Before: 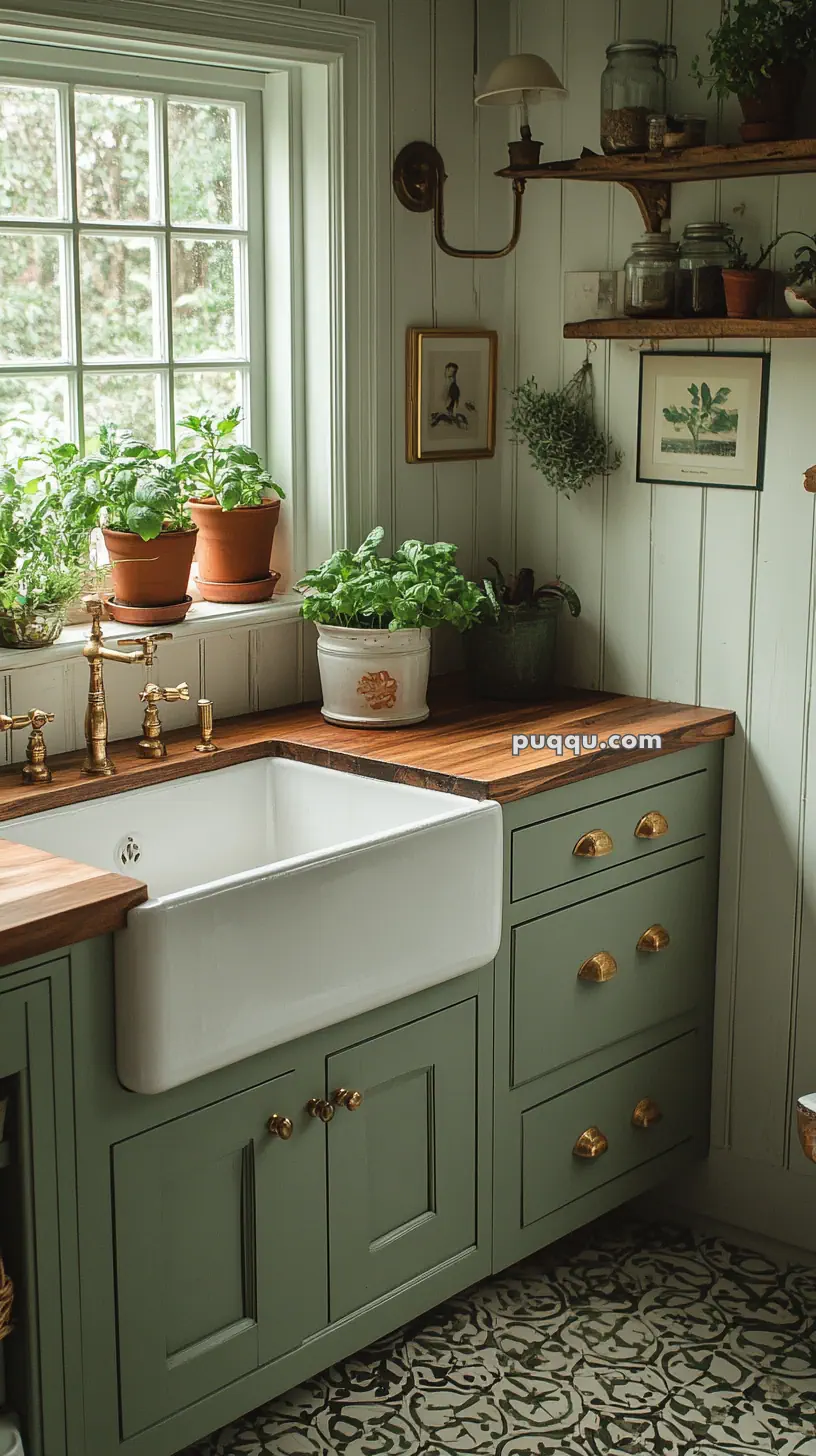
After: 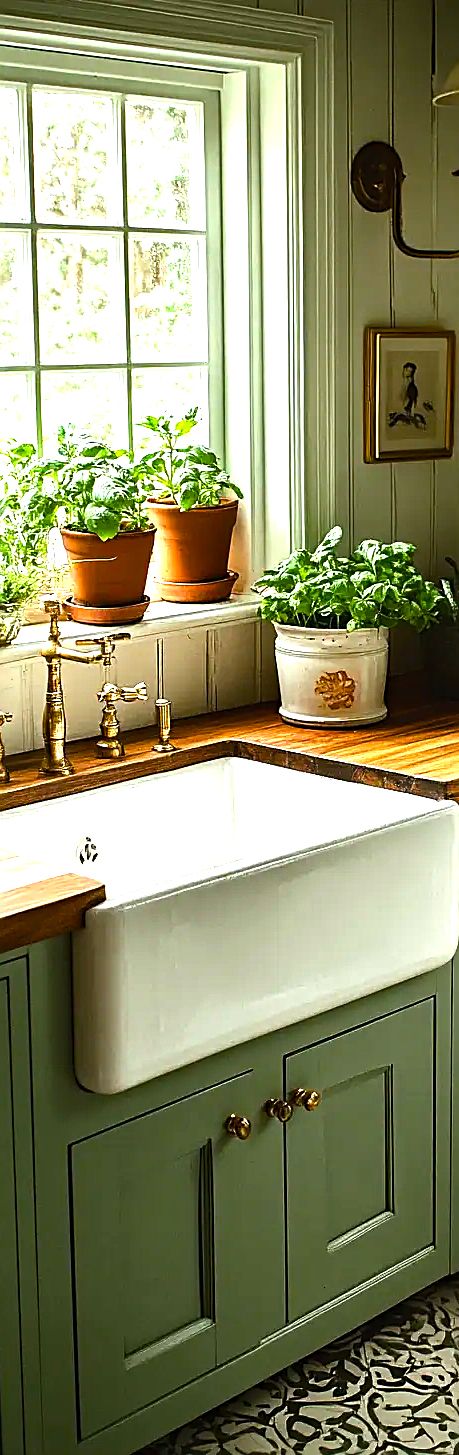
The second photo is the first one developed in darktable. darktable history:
haze removal: compatibility mode true, adaptive false
crop: left 5.231%, right 38.445%
sharpen: amount 0.499
exposure: compensate exposure bias true, compensate highlight preservation false
vignetting: saturation 0.043
color balance rgb: perceptual saturation grading › global saturation 34.677%, perceptual saturation grading › highlights -25.8%, perceptual saturation grading › shadows 25.889%, perceptual brilliance grading › global brilliance 20.524%, global vibrance 20%
tone equalizer: -8 EV -0.734 EV, -7 EV -0.702 EV, -6 EV -0.639 EV, -5 EV -0.371 EV, -3 EV 0.398 EV, -2 EV 0.6 EV, -1 EV 0.678 EV, +0 EV 0.756 EV, edges refinement/feathering 500, mask exposure compensation -1.57 EV, preserve details no
